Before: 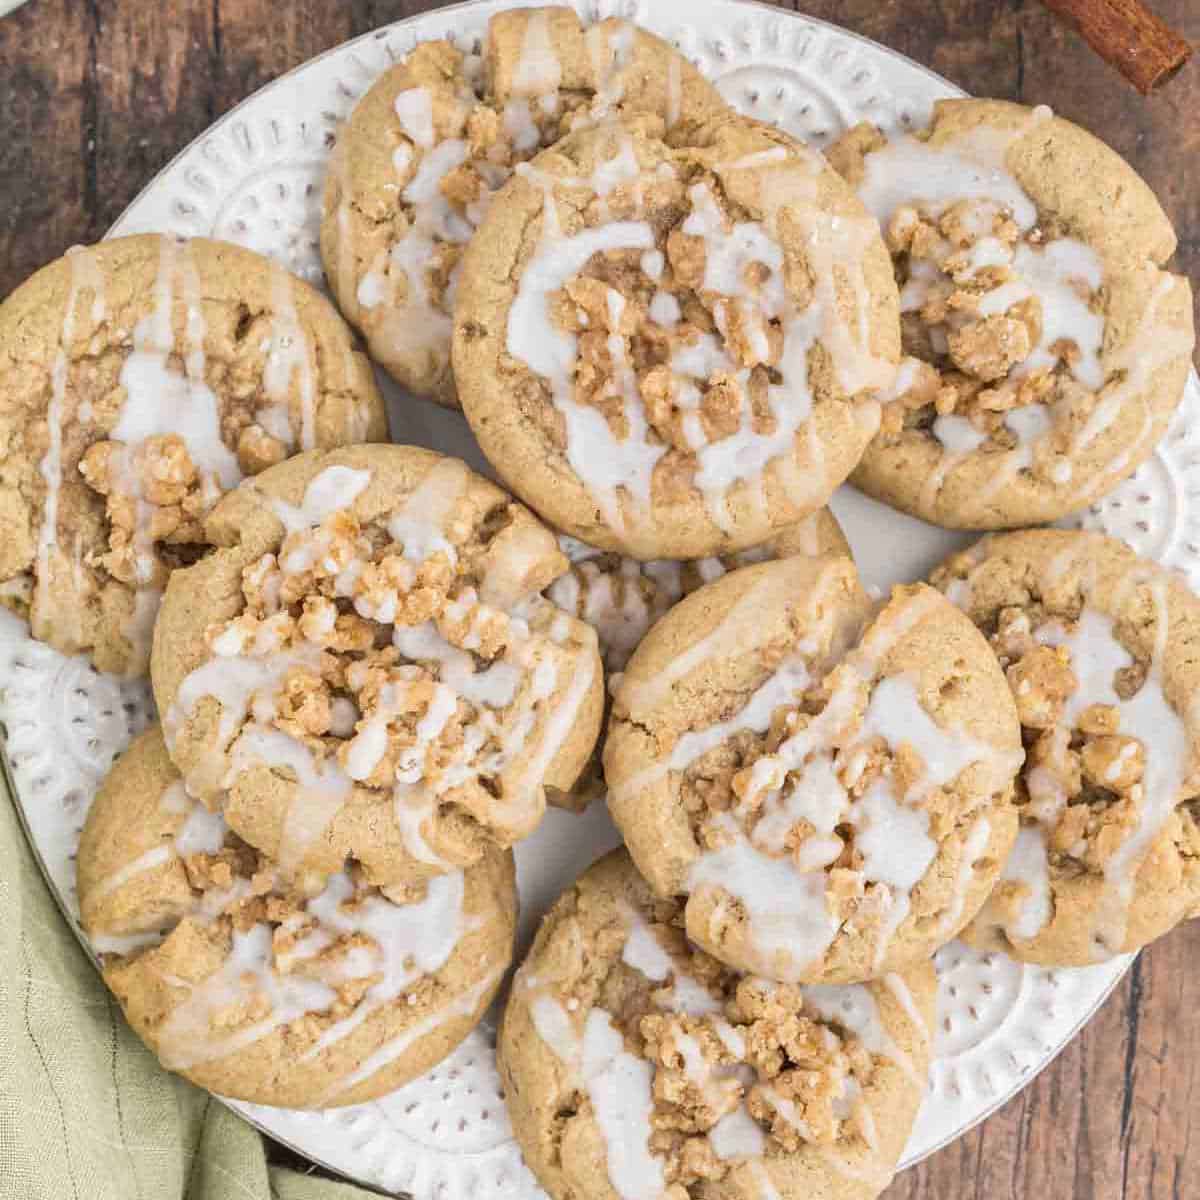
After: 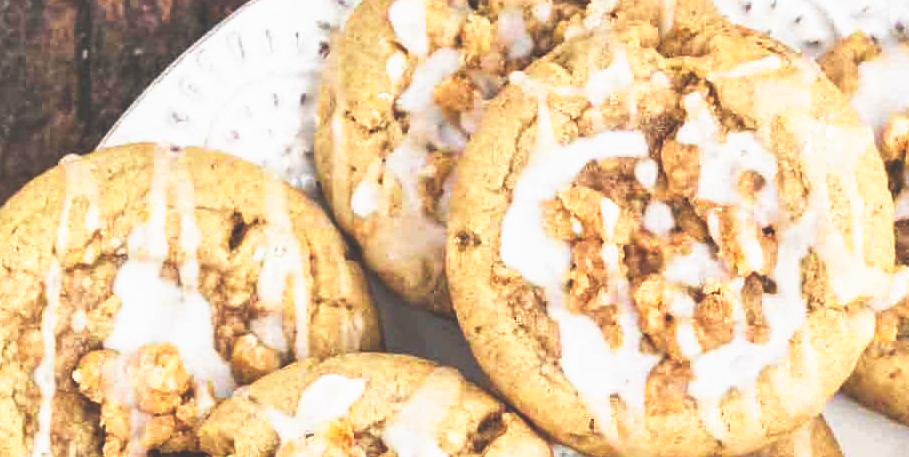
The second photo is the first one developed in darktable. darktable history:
base curve: curves: ch0 [(0, 0.036) (0.007, 0.037) (0.604, 0.887) (1, 1)], preserve colors none
crop: left 0.564%, top 7.629%, right 23.61%, bottom 54.21%
